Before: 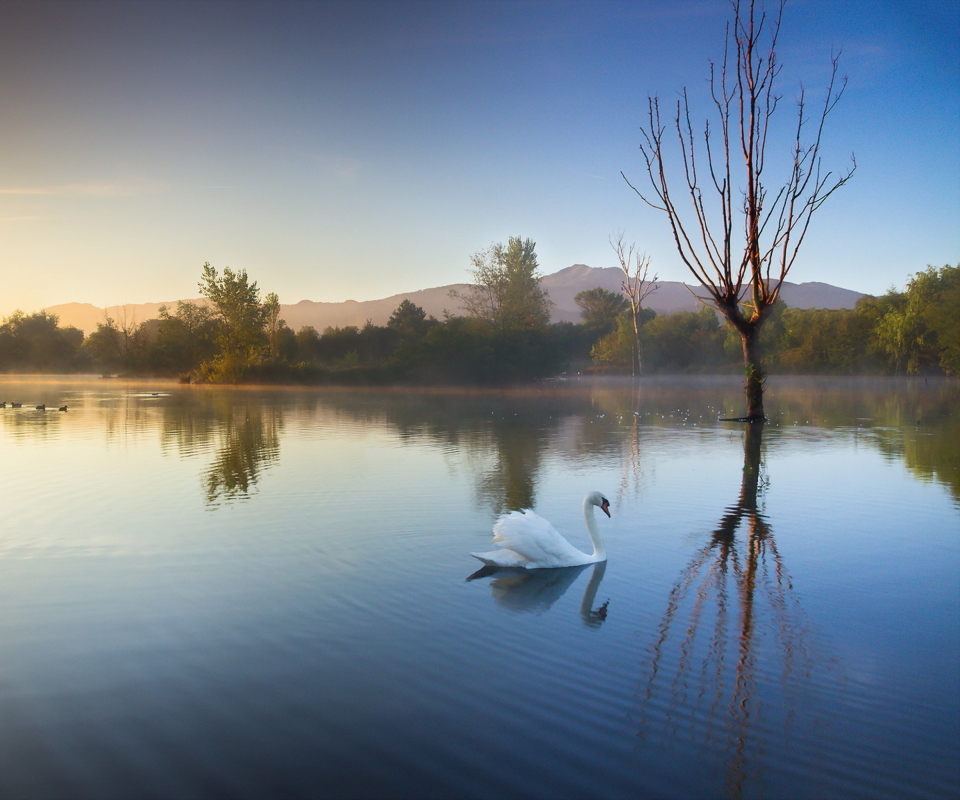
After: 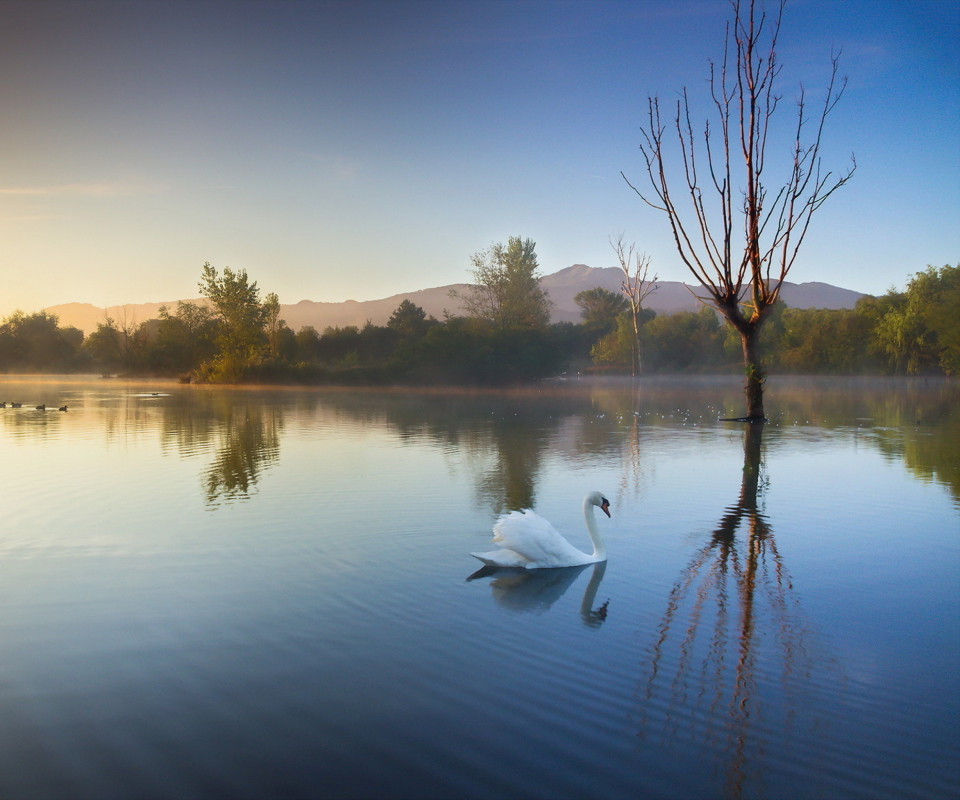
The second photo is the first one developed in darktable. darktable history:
tone equalizer: -7 EV 0.178 EV, -6 EV 0.087 EV, -5 EV 0.097 EV, -4 EV 0.063 EV, -2 EV -0.036 EV, -1 EV -0.045 EV, +0 EV -0.064 EV
